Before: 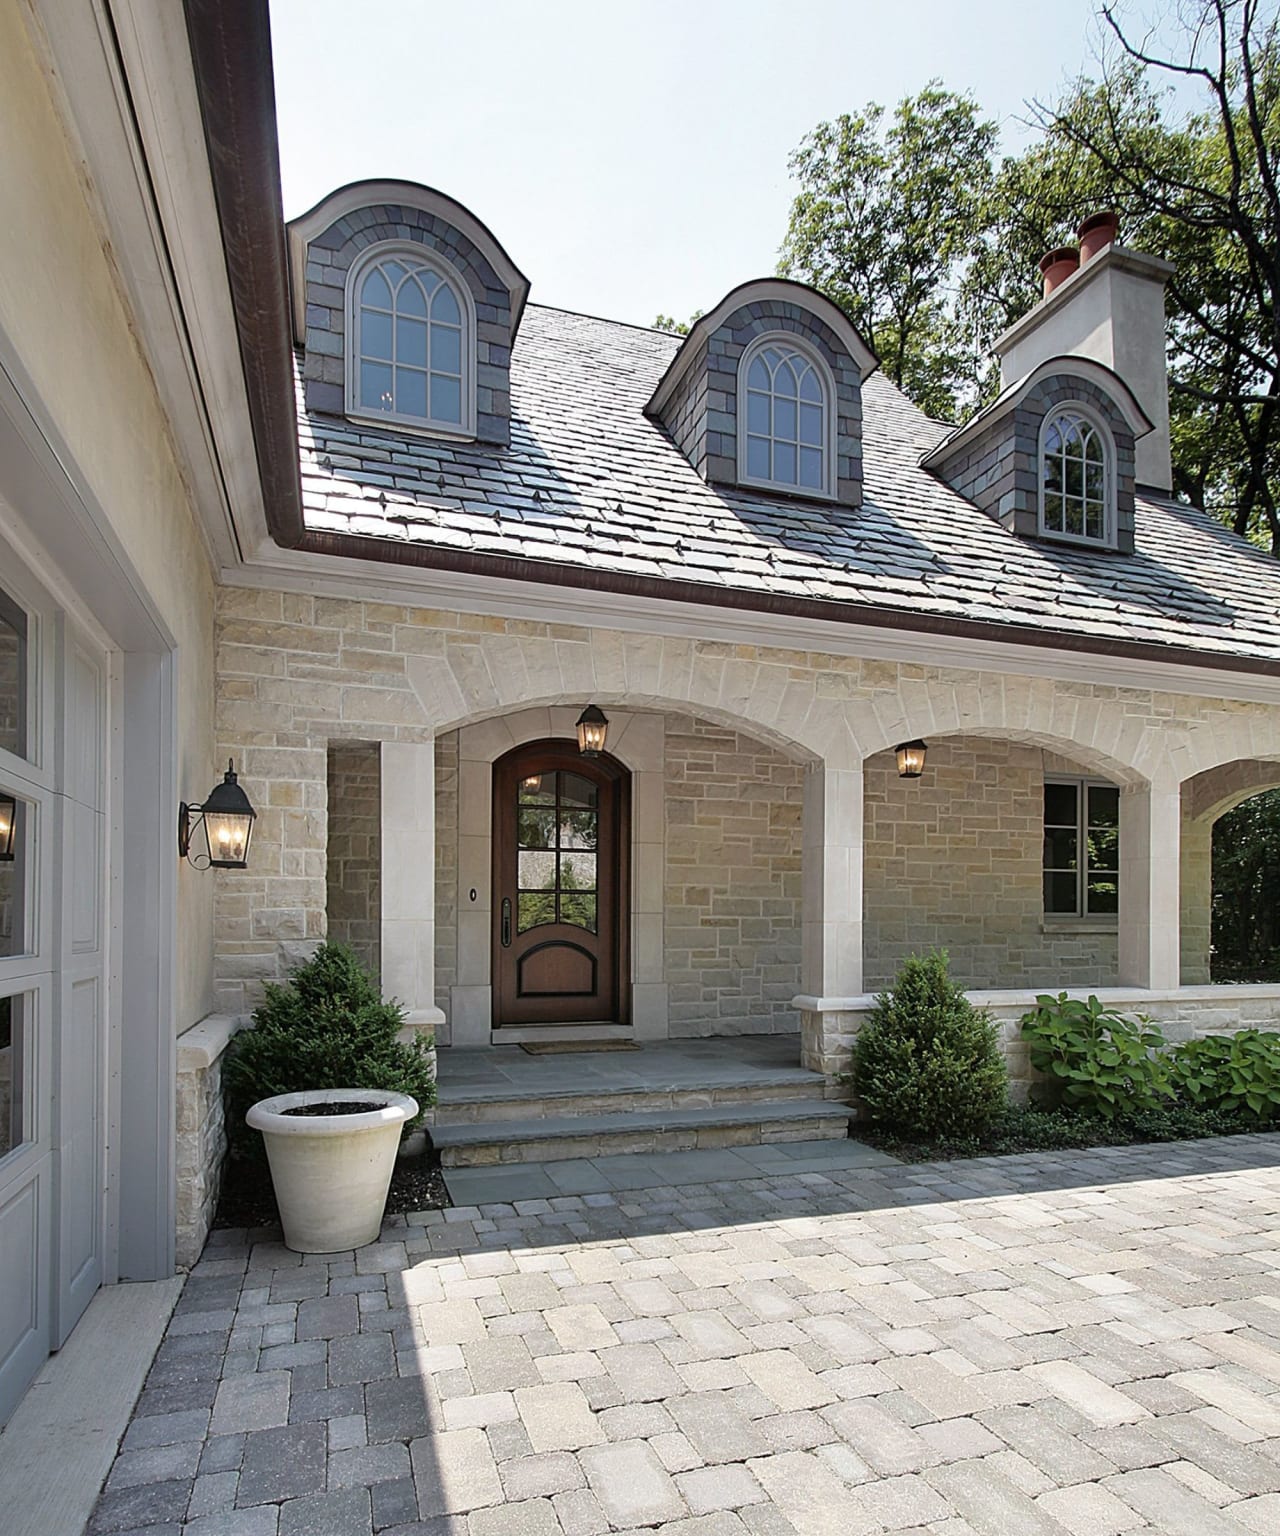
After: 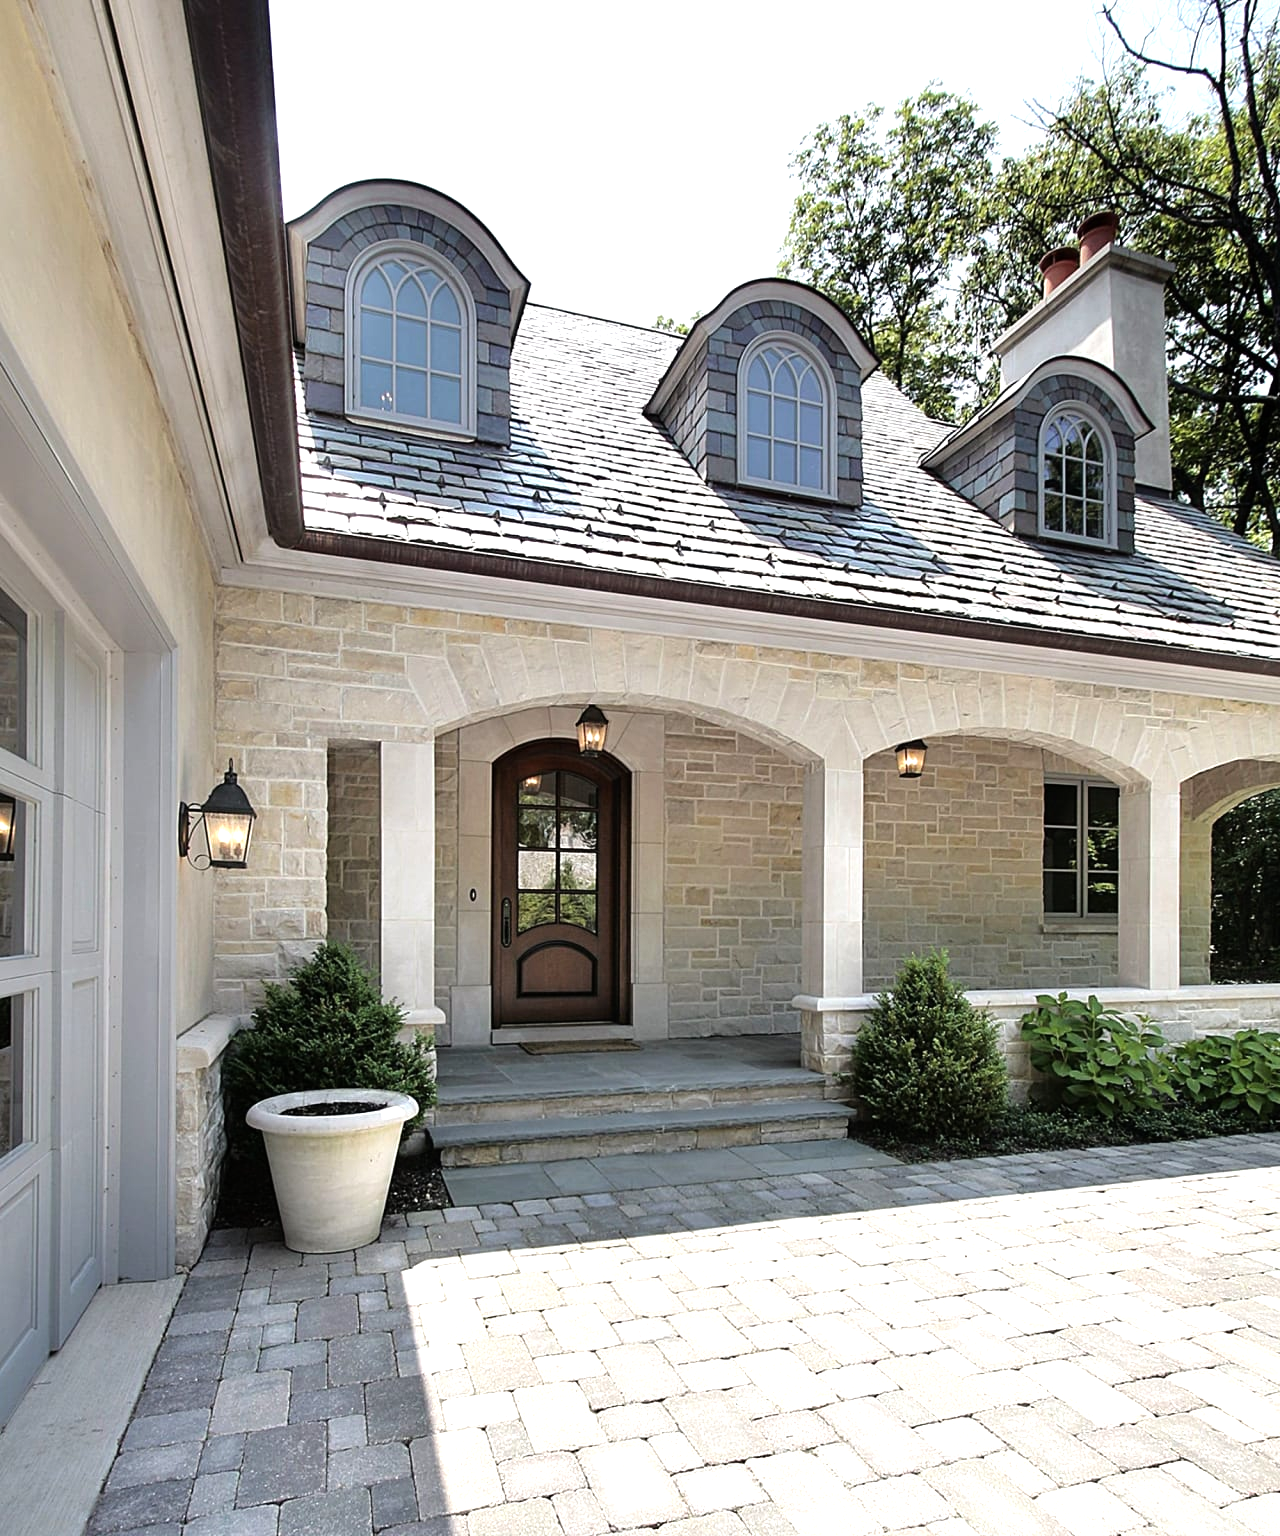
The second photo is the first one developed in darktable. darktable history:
tone equalizer: -8 EV -0.736 EV, -7 EV -0.681 EV, -6 EV -0.574 EV, -5 EV -0.38 EV, -3 EV 0.379 EV, -2 EV 0.6 EV, -1 EV 0.682 EV, +0 EV 0.757 EV, mask exposure compensation -0.514 EV
